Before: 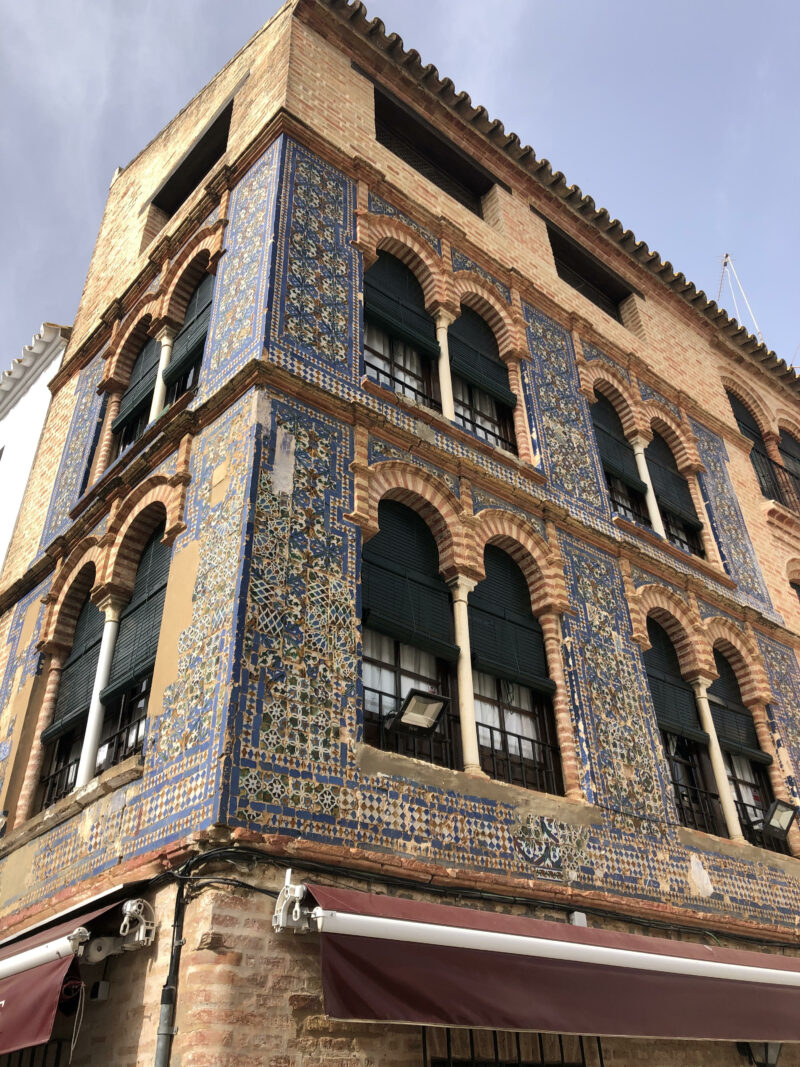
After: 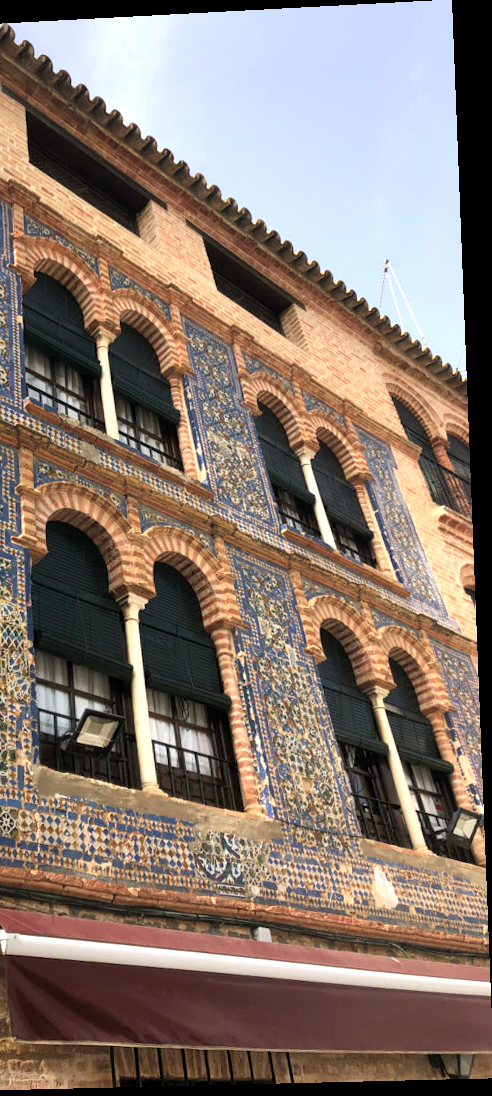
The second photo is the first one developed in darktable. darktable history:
contrast equalizer: y [[0.5, 0.488, 0.462, 0.461, 0.491, 0.5], [0.5 ×6], [0.5 ×6], [0 ×6], [0 ×6]]
crop: left 41.402%
rotate and perspective: rotation -2.22°, lens shift (horizontal) -0.022, automatic cropping off
exposure: black level correction 0.001, exposure 0.191 EV, compensate highlight preservation false
levels: levels [0.016, 0.484, 0.953]
shadows and highlights: radius 44.78, white point adjustment 6.64, compress 79.65%, highlights color adjustment 78.42%, soften with gaussian
